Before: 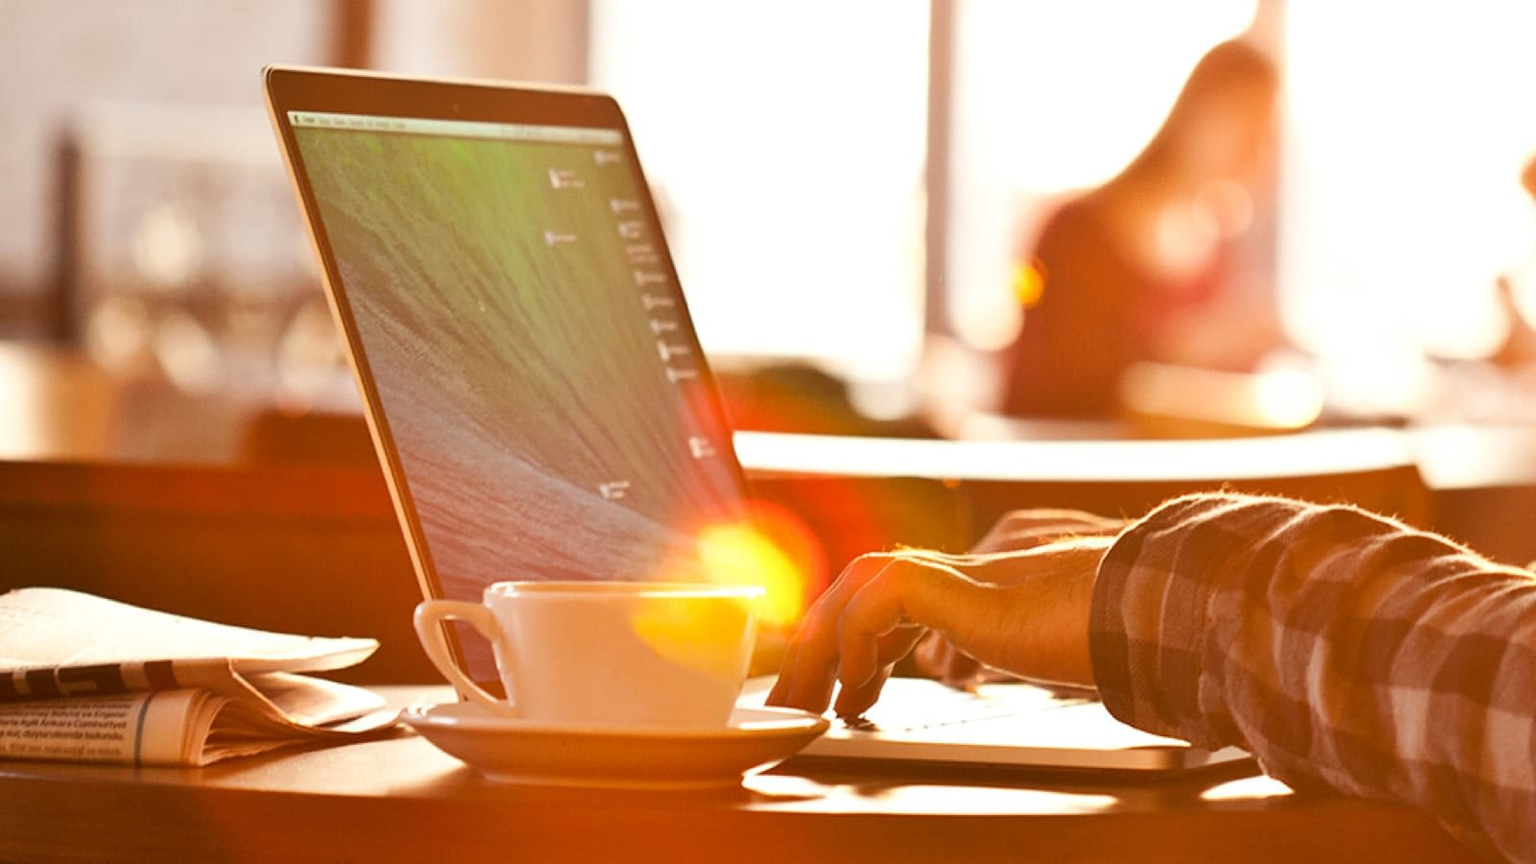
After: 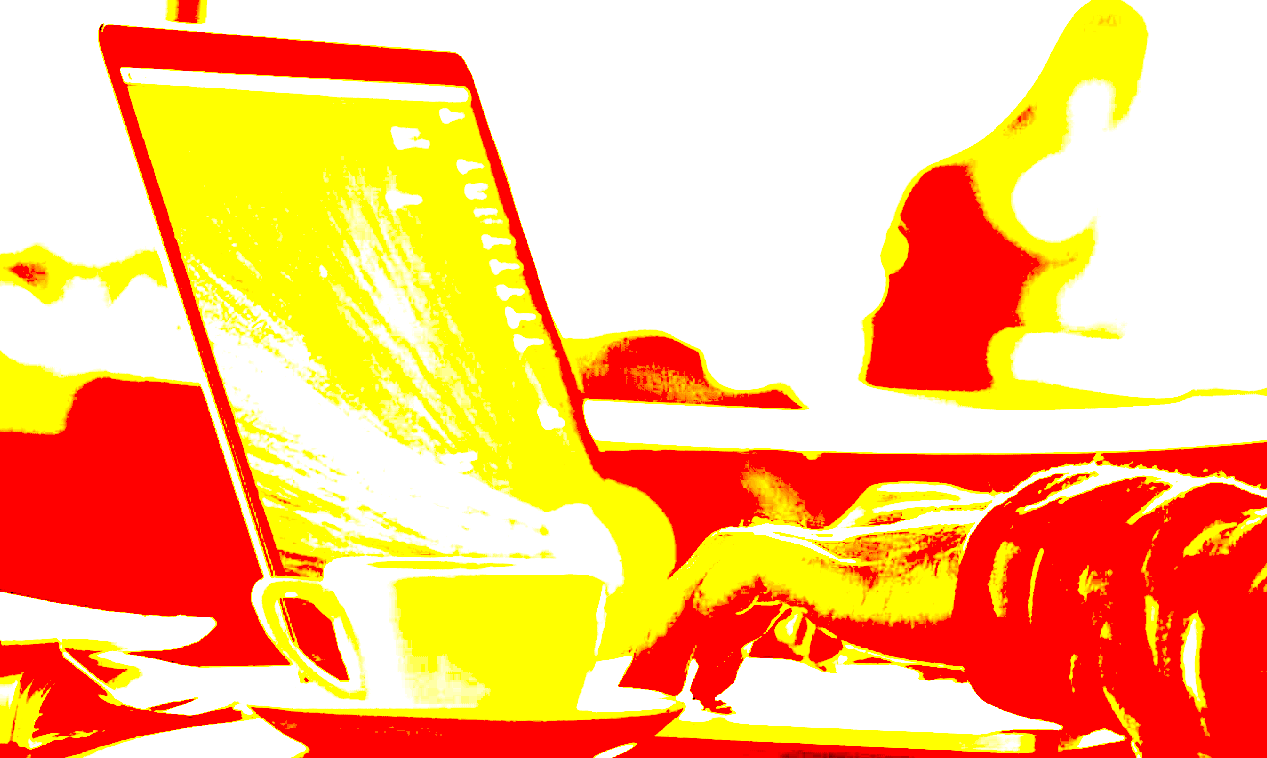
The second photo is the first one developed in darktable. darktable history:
exposure: black level correction 0.1, exposure 3 EV, compensate highlight preservation false
crop: left 11.225%, top 5.381%, right 9.565%, bottom 10.314%
